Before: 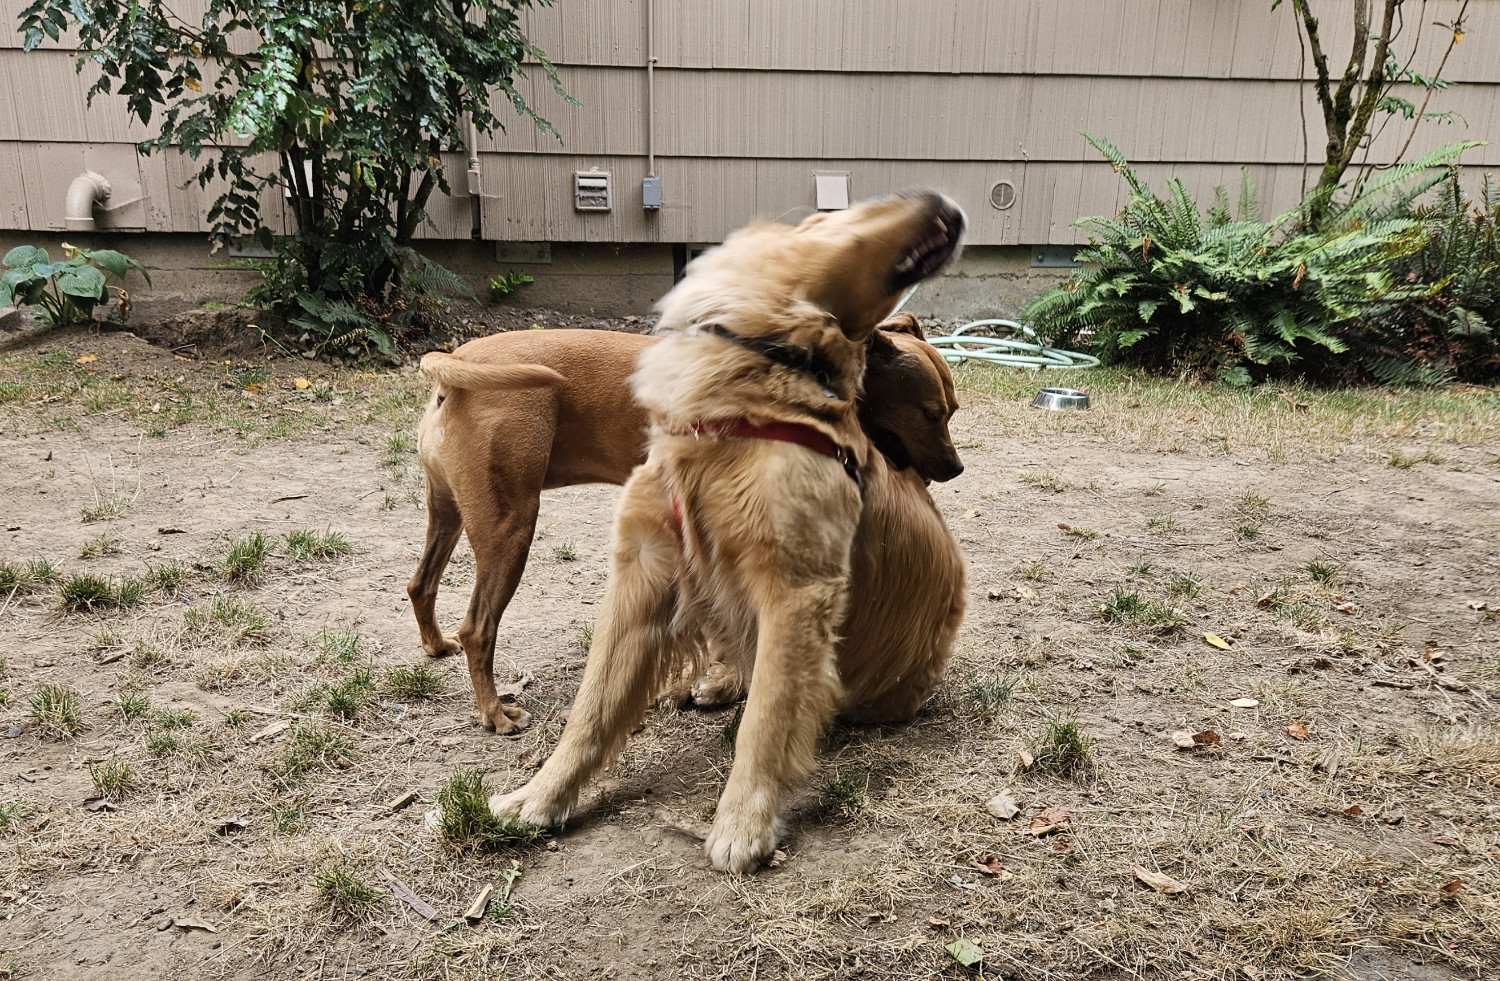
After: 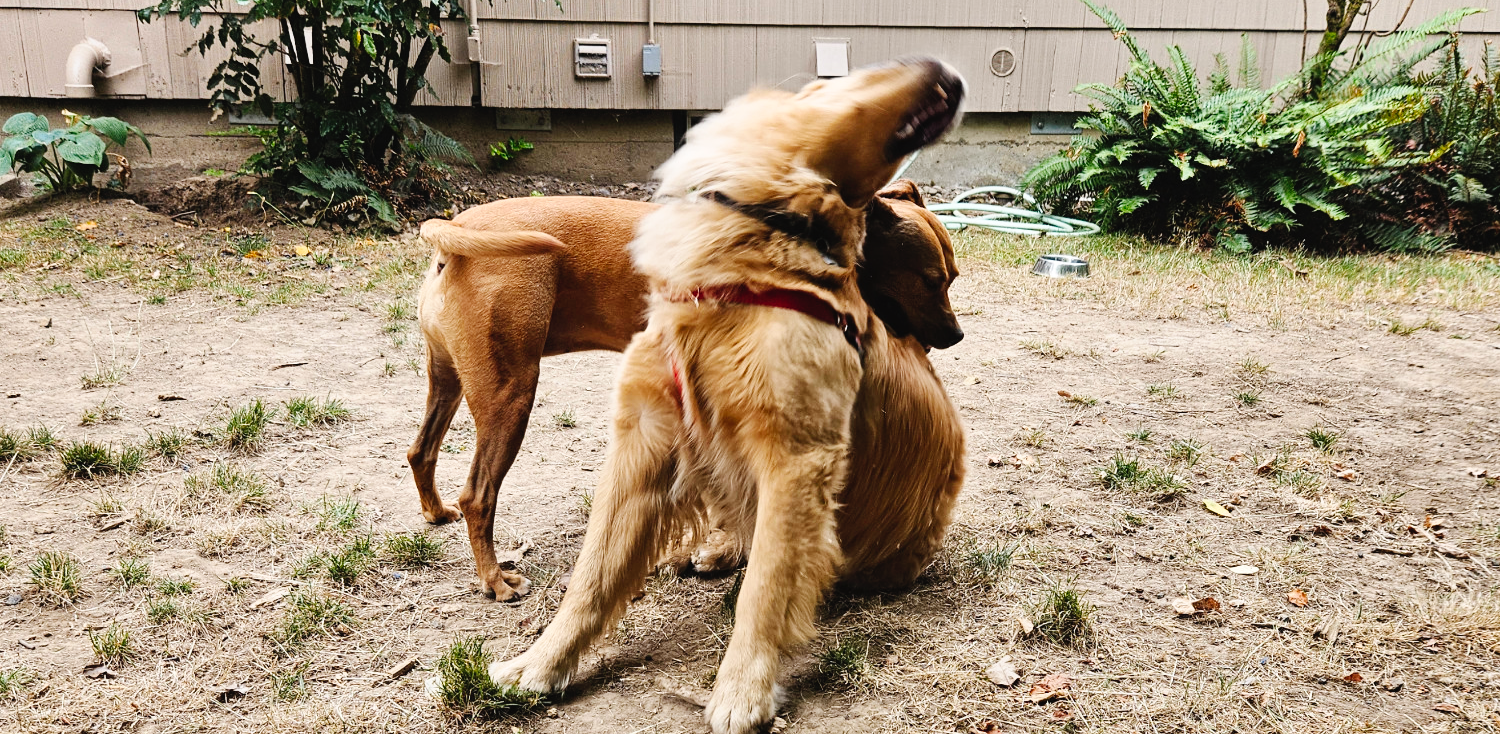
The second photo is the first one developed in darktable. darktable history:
tone curve: curves: ch0 [(0, 0.023) (0.087, 0.065) (0.184, 0.168) (0.45, 0.54) (0.57, 0.683) (0.722, 0.825) (0.877, 0.948) (1, 1)]; ch1 [(0, 0) (0.388, 0.369) (0.447, 0.447) (0.505, 0.5) (0.534, 0.528) (0.573, 0.583) (0.663, 0.68) (1, 1)]; ch2 [(0, 0) (0.314, 0.223) (0.427, 0.405) (0.492, 0.505) (0.531, 0.55) (0.589, 0.599) (1, 1)], preserve colors none
crop: top 13.659%, bottom 11.431%
